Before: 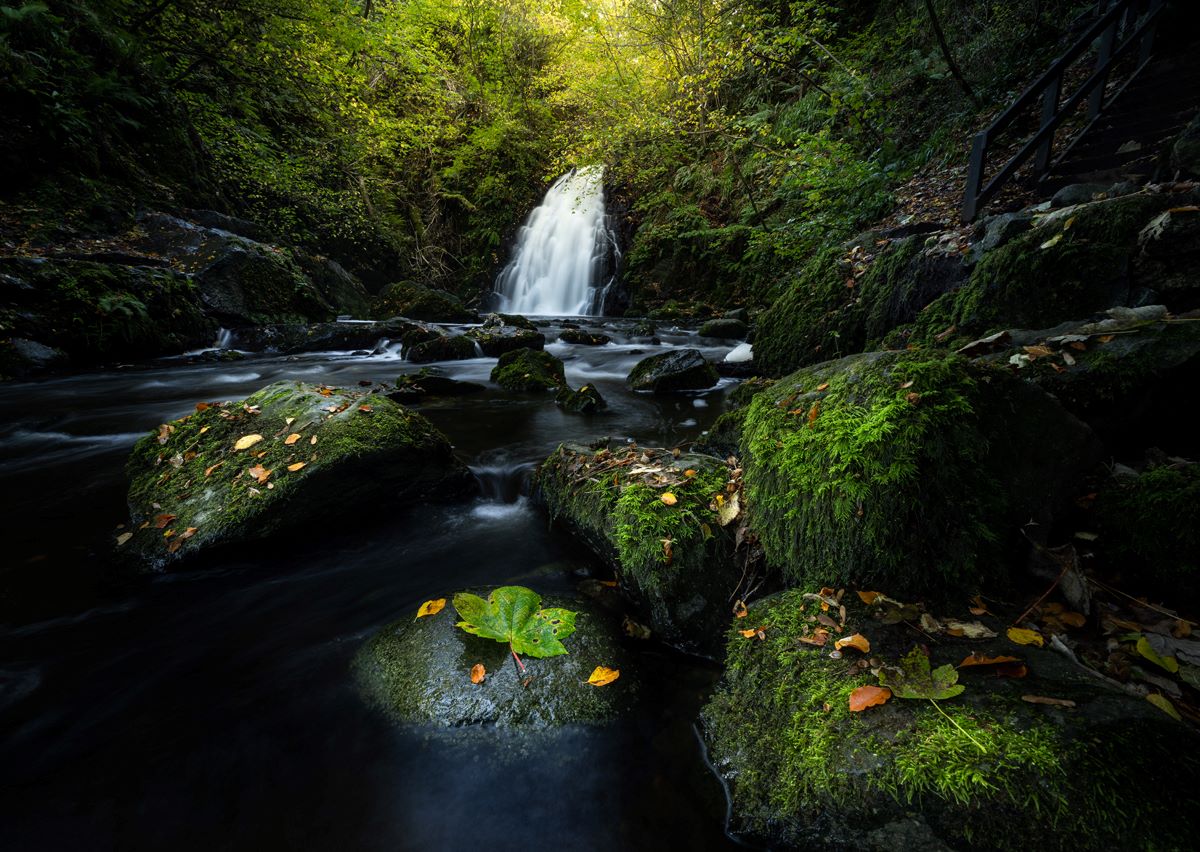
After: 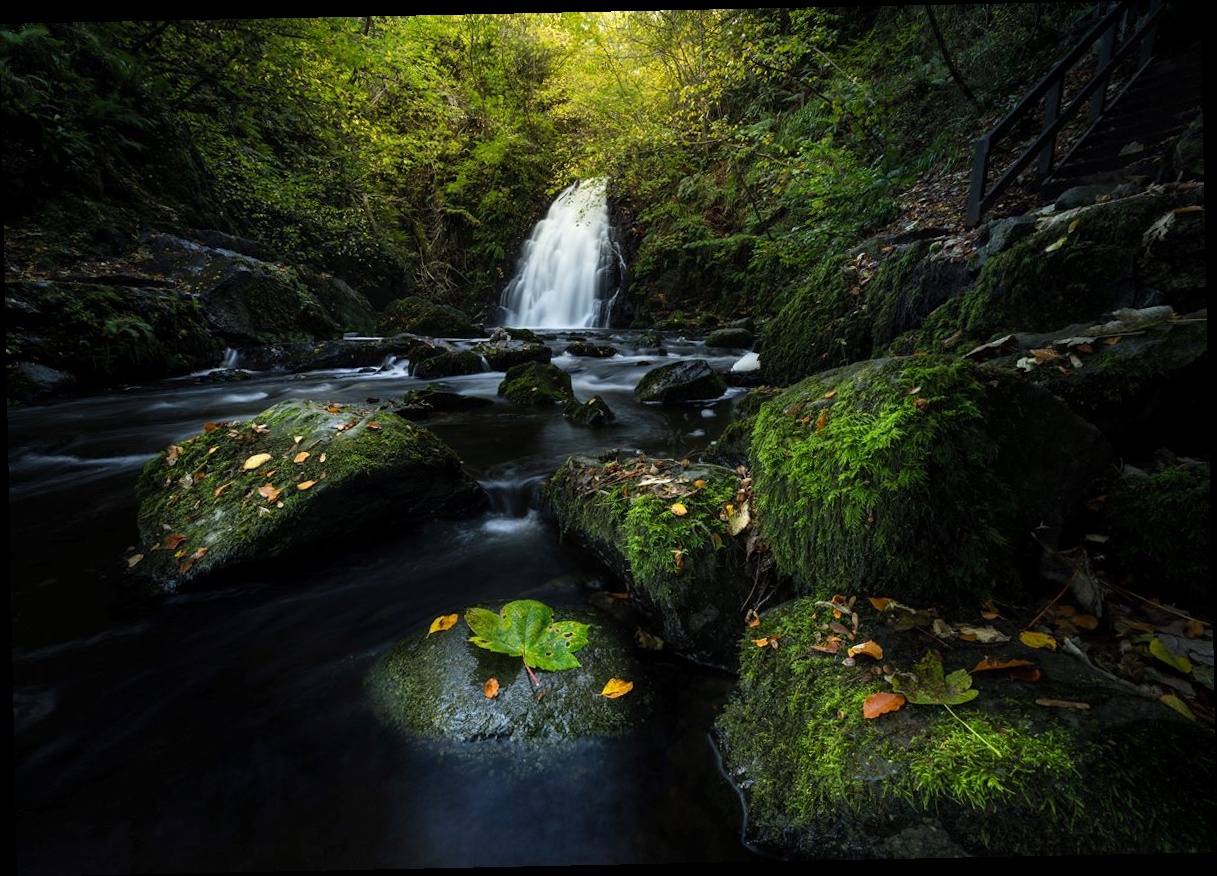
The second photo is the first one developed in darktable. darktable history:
fill light: on, module defaults
rotate and perspective: rotation -1.17°, automatic cropping off
